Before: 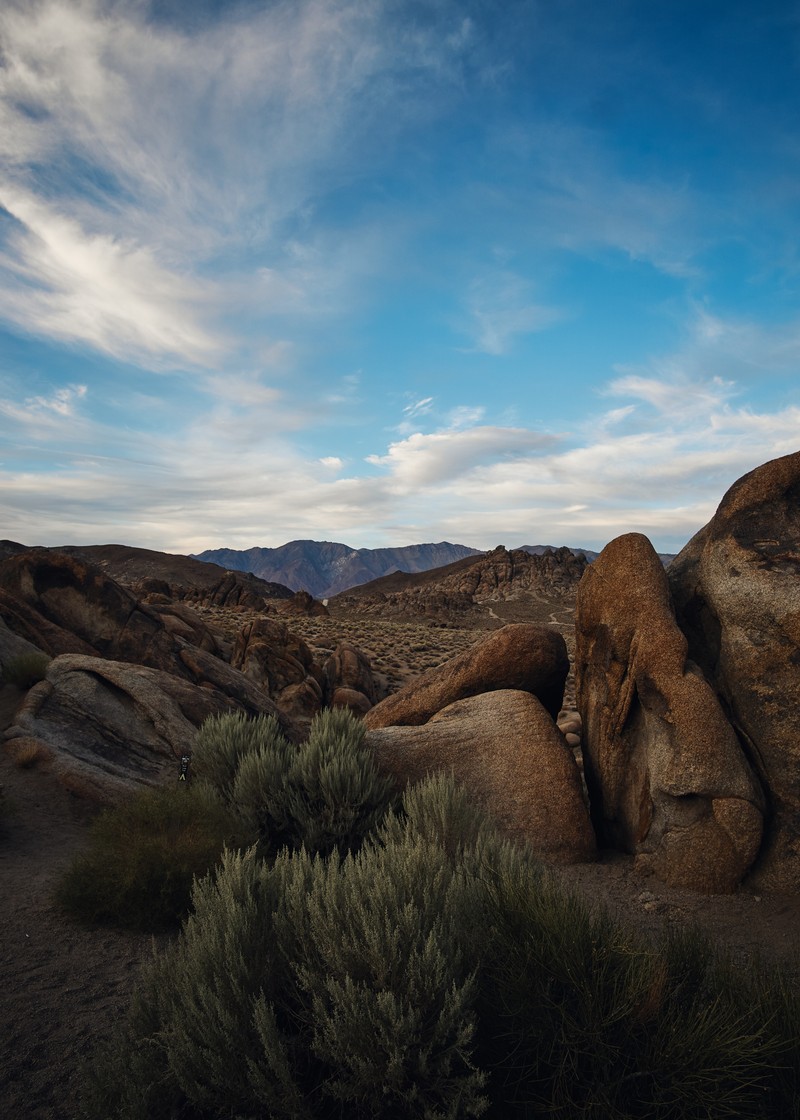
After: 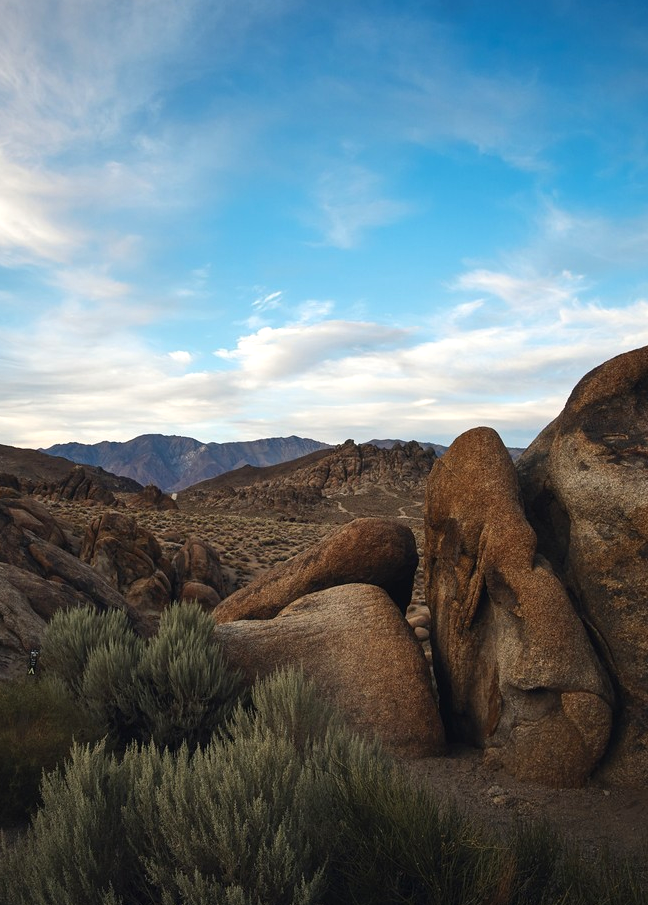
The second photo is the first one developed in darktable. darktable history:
exposure: black level correction 0, exposure 0.499 EV, compensate highlight preservation false
crop: left 18.979%, top 9.468%, bottom 9.711%
contrast equalizer: octaves 7, y [[0.524, 0.538, 0.547, 0.548, 0.538, 0.524], [0.5 ×6], [0.5 ×6], [0 ×6], [0 ×6]], mix -0.306
